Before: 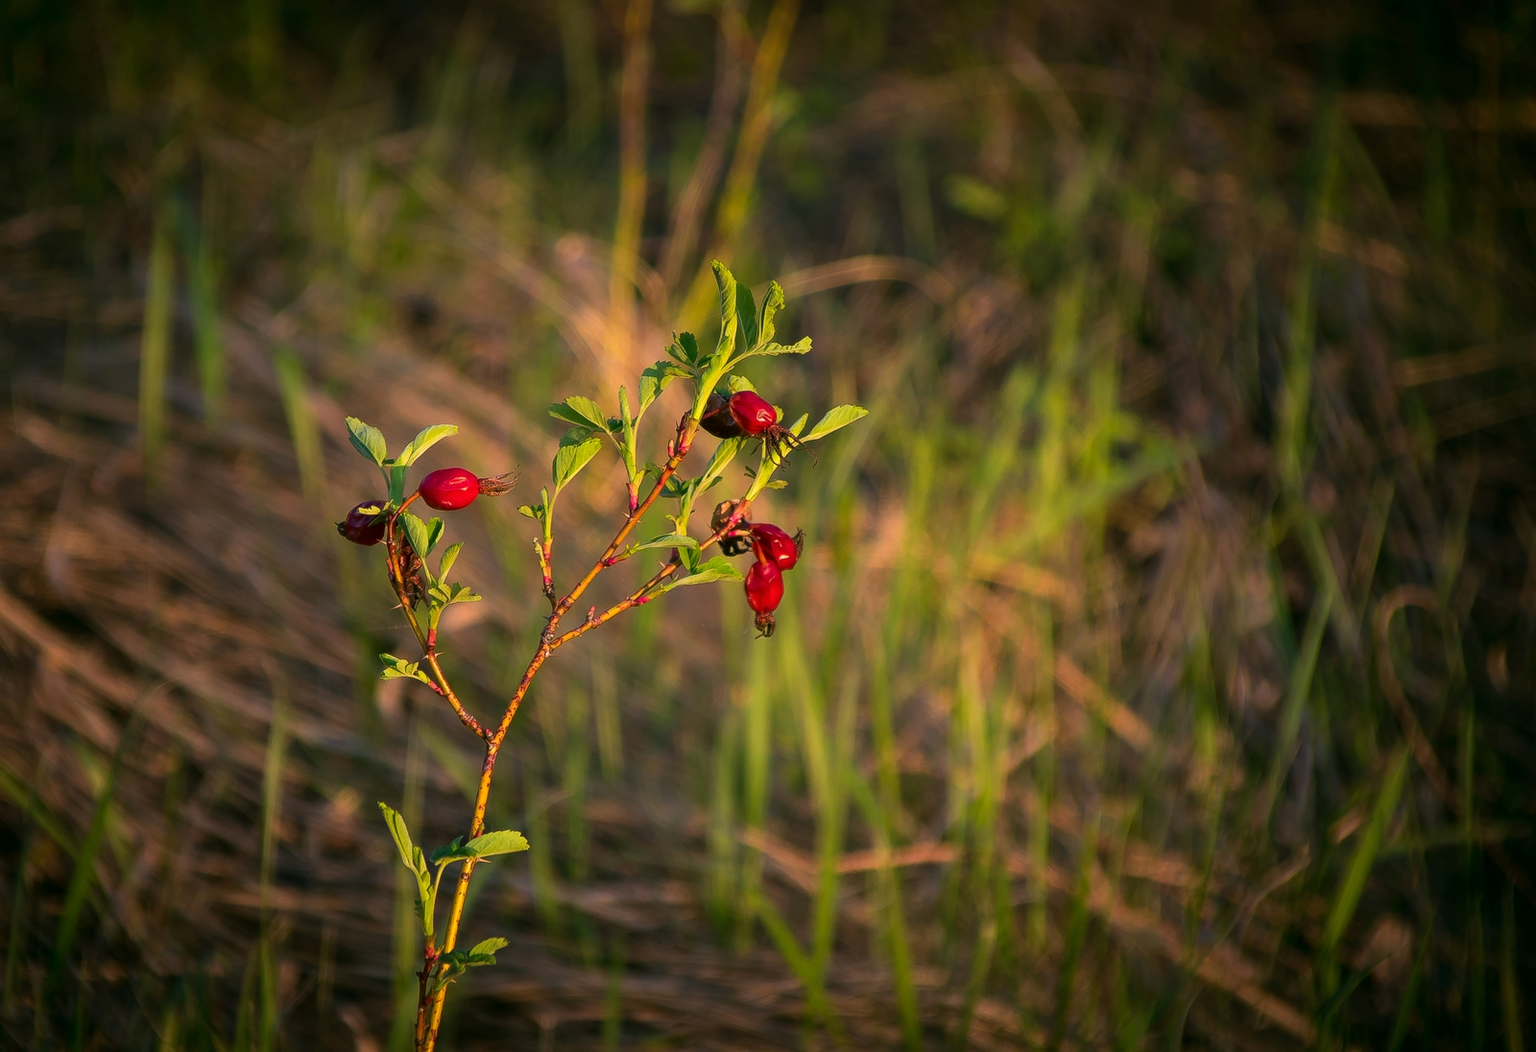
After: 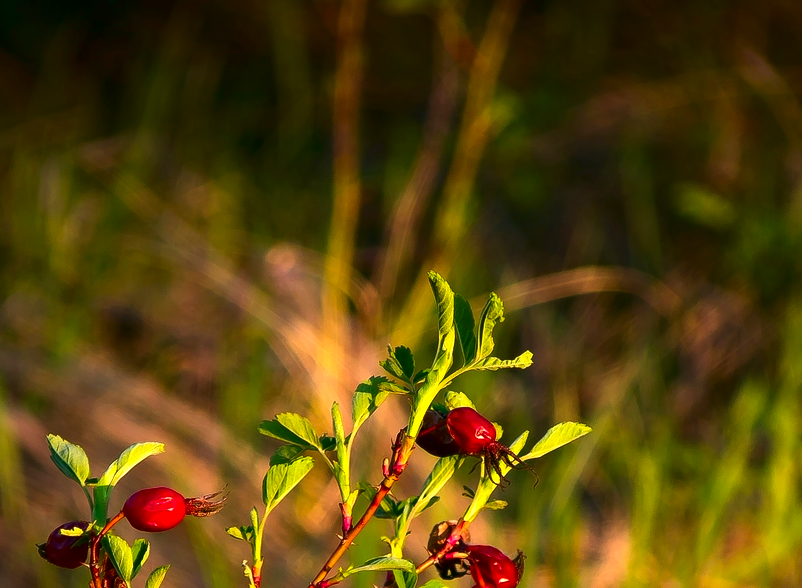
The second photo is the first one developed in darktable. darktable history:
exposure: black level correction 0, exposure 0.697 EV, compensate exposure bias true, compensate highlight preservation false
crop: left 19.578%, right 30.295%, bottom 46.29%
contrast brightness saturation: contrast 0.098, brightness -0.256, saturation 0.138
